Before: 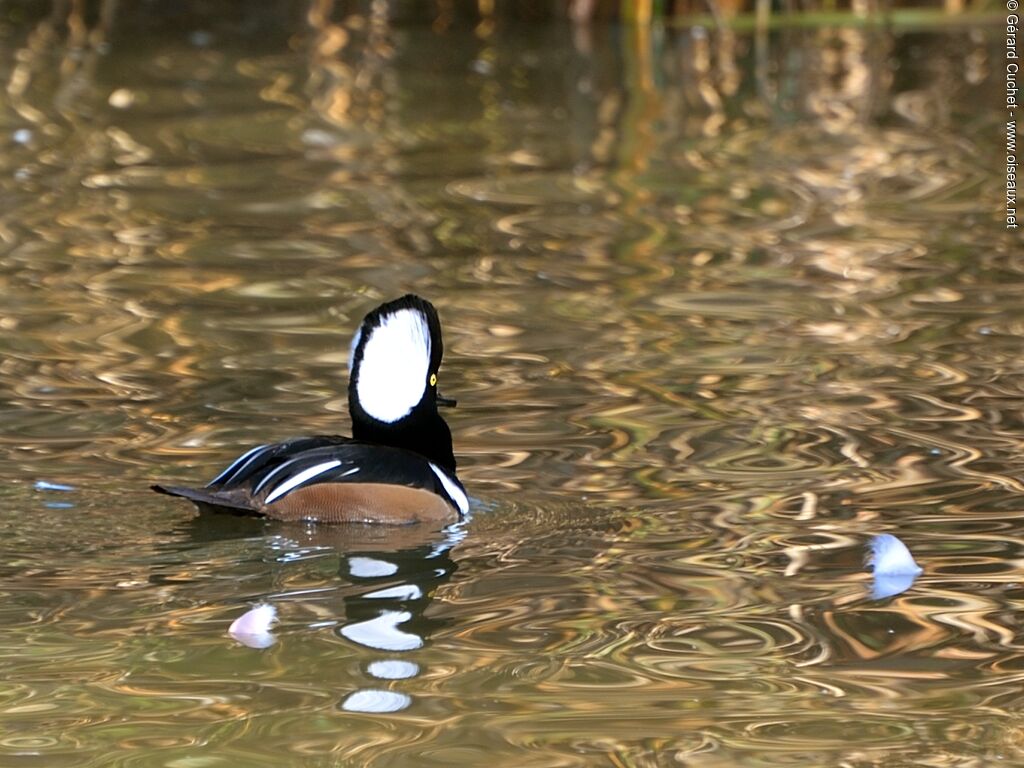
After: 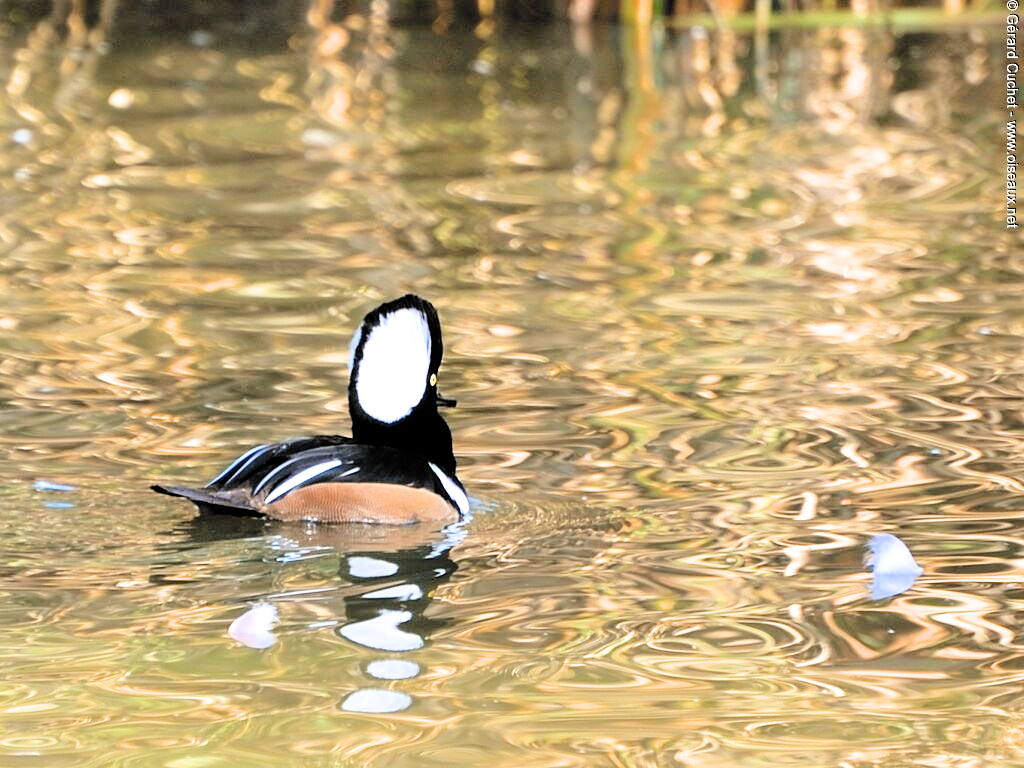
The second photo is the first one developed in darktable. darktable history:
filmic rgb: black relative exposure -5.07 EV, white relative exposure 3.98 EV, hardness 2.89, contrast 1.297, highlights saturation mix -30.63%, color science v6 (2022)
exposure: black level correction 0, exposure 1.531 EV, compensate highlight preservation false
